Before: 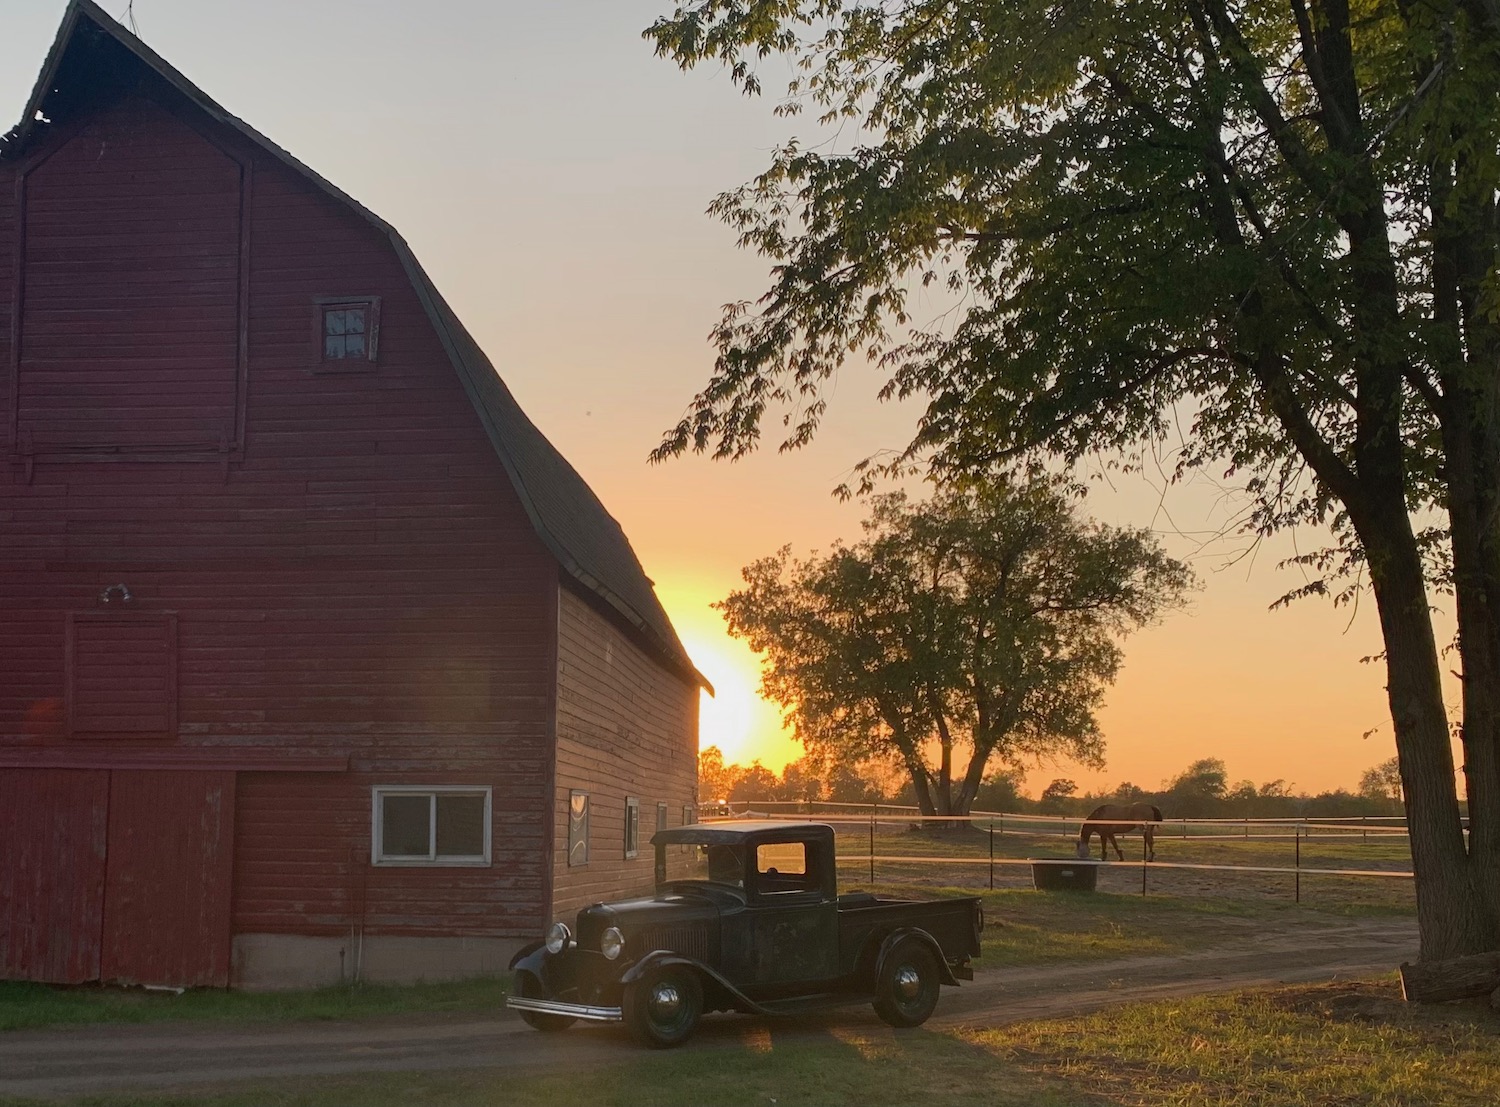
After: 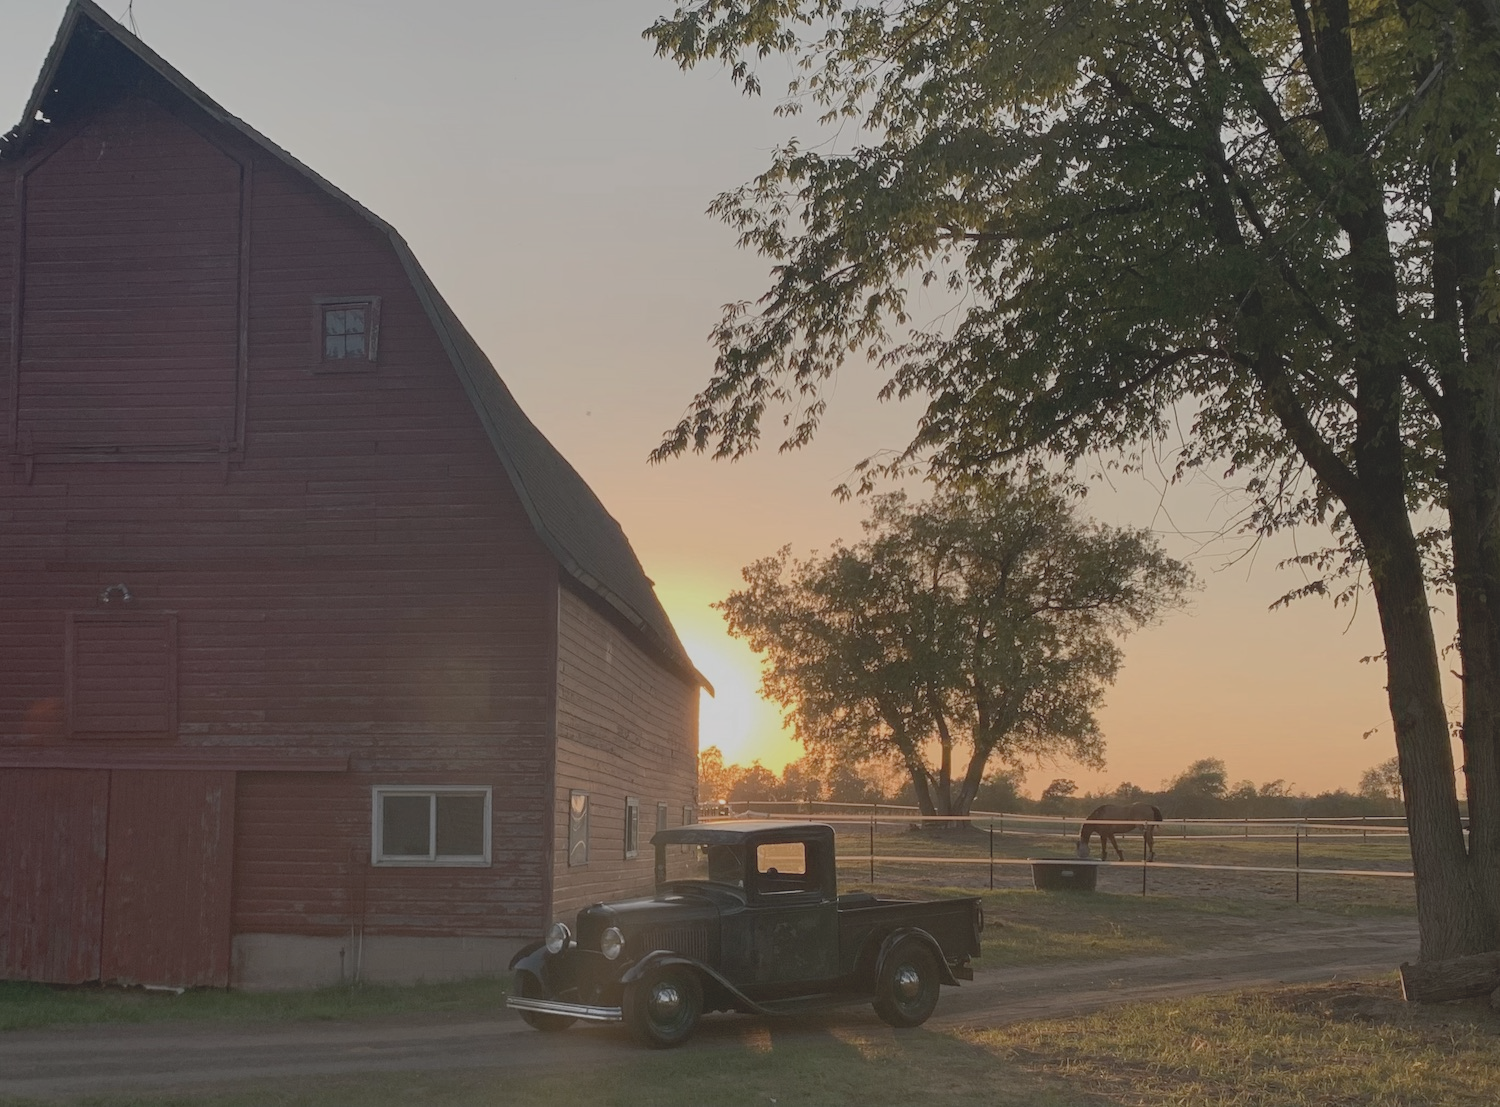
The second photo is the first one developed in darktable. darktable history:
contrast brightness saturation: contrast -0.263, saturation -0.44
